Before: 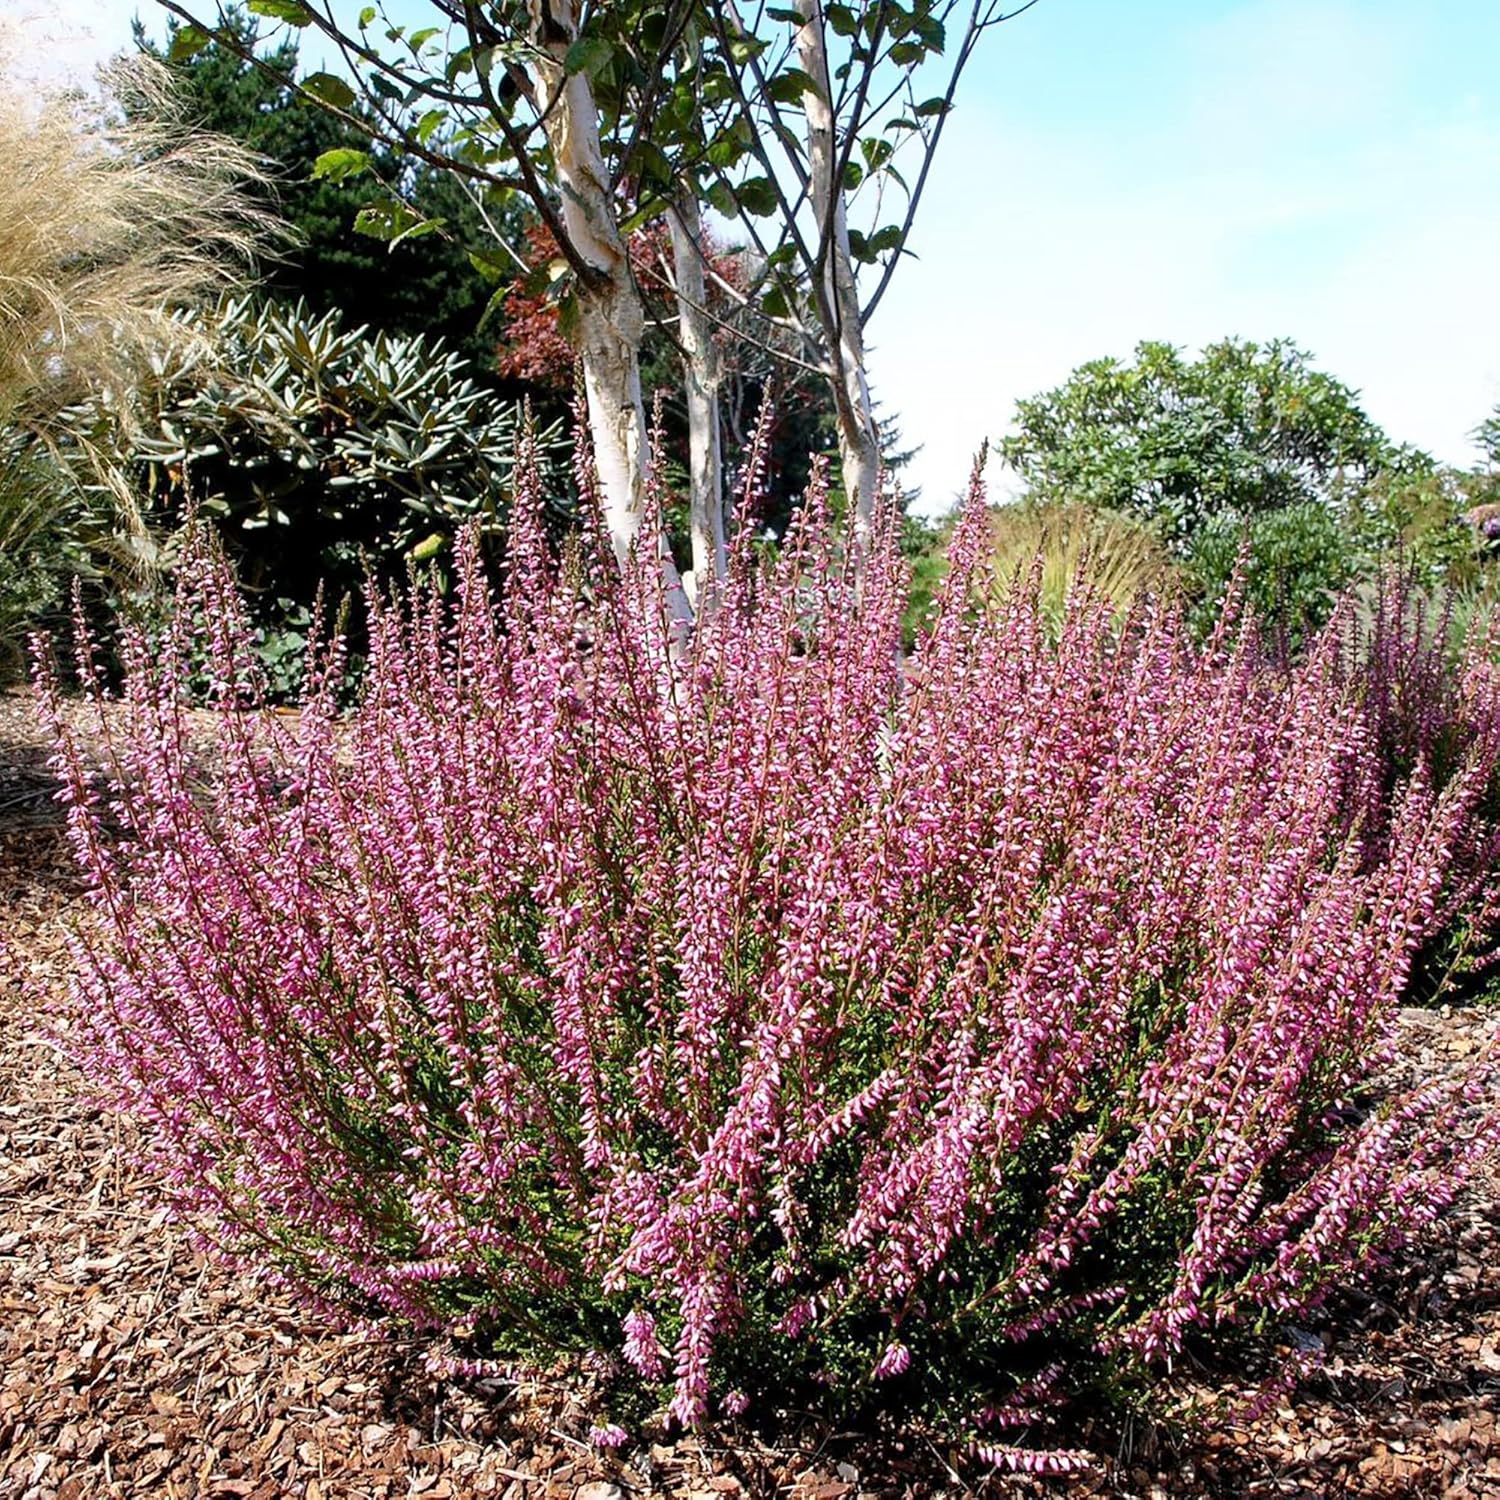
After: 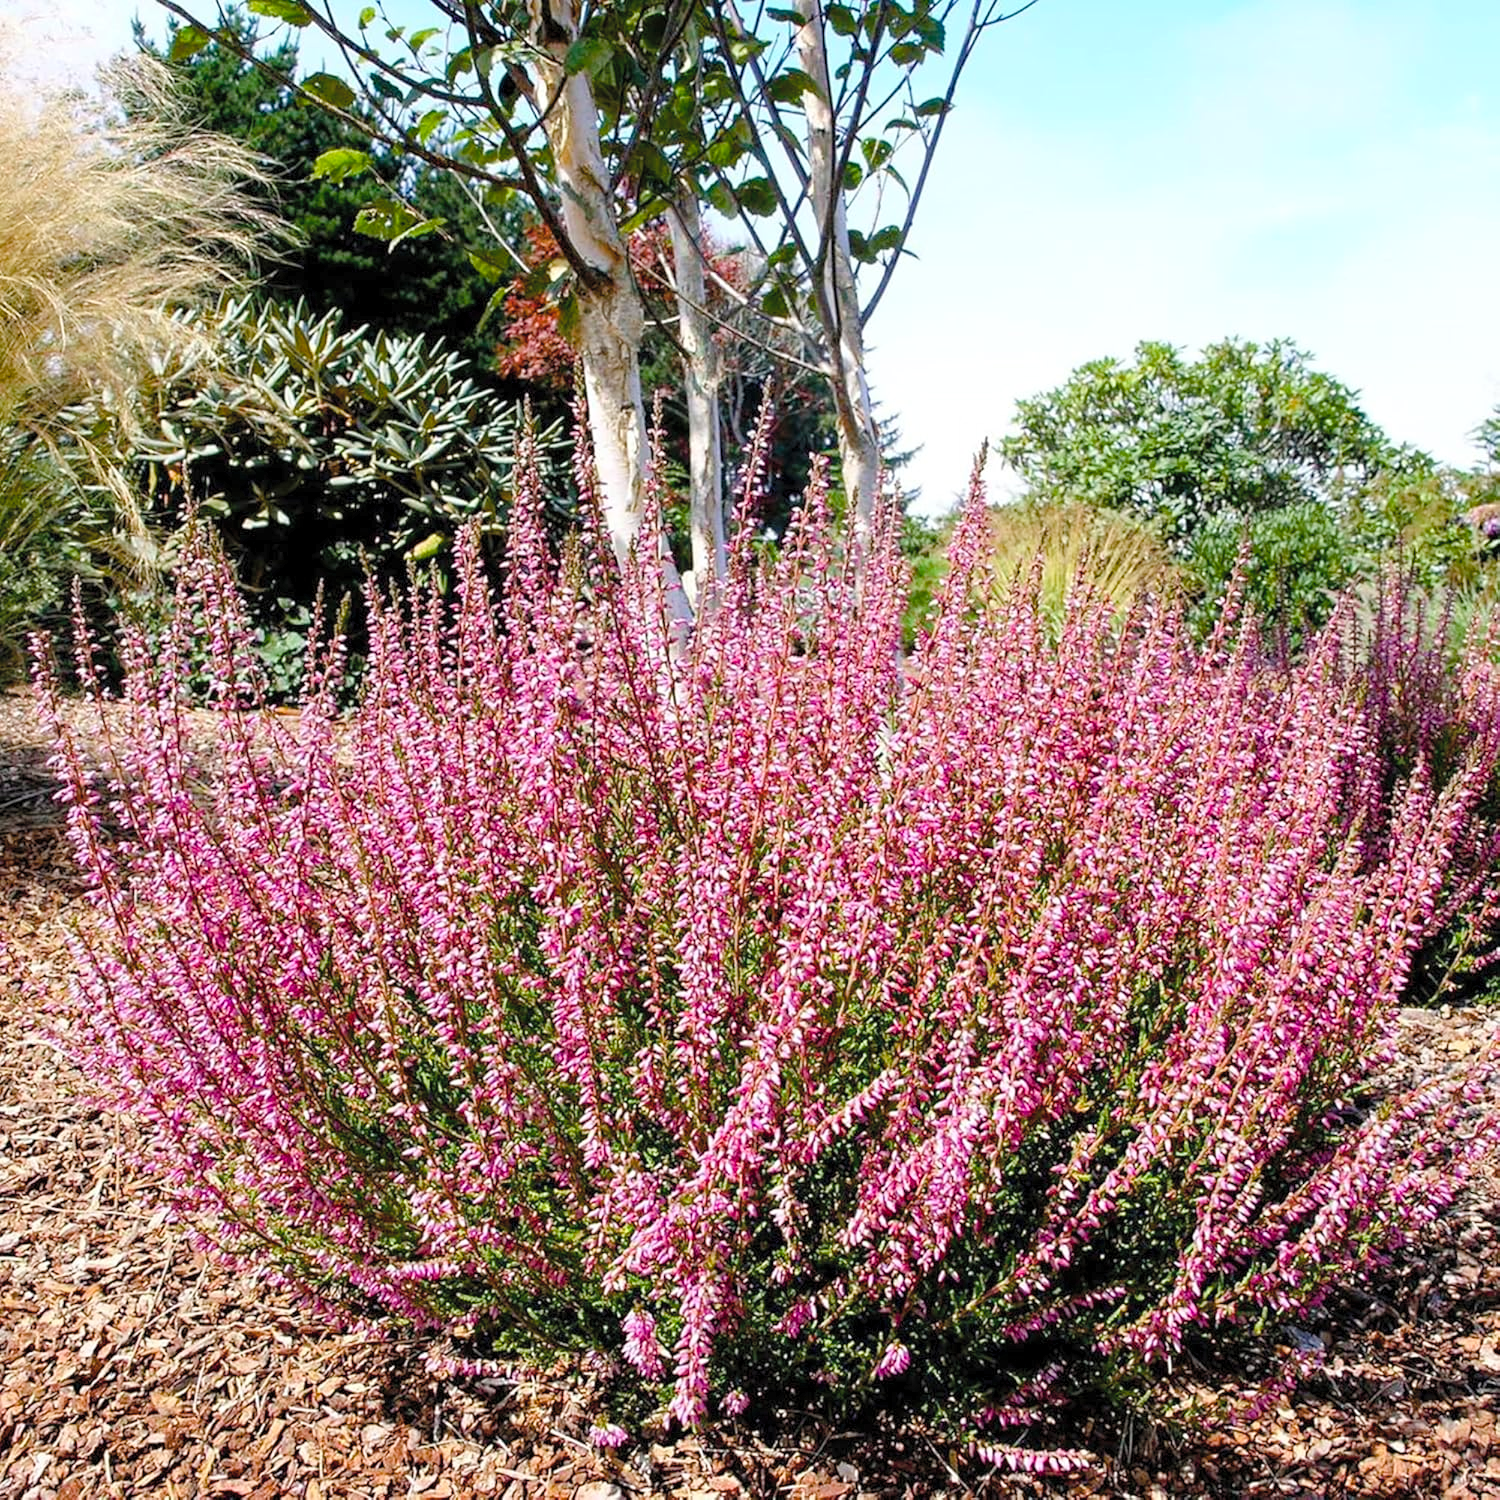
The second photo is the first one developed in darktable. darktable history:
color balance rgb: perceptual saturation grading › global saturation 34.942%, perceptual saturation grading › highlights -29.84%, perceptual saturation grading › shadows 35.544%
contrast brightness saturation: brightness 0.147
tone equalizer: edges refinement/feathering 500, mask exposure compensation -1.57 EV, preserve details no
